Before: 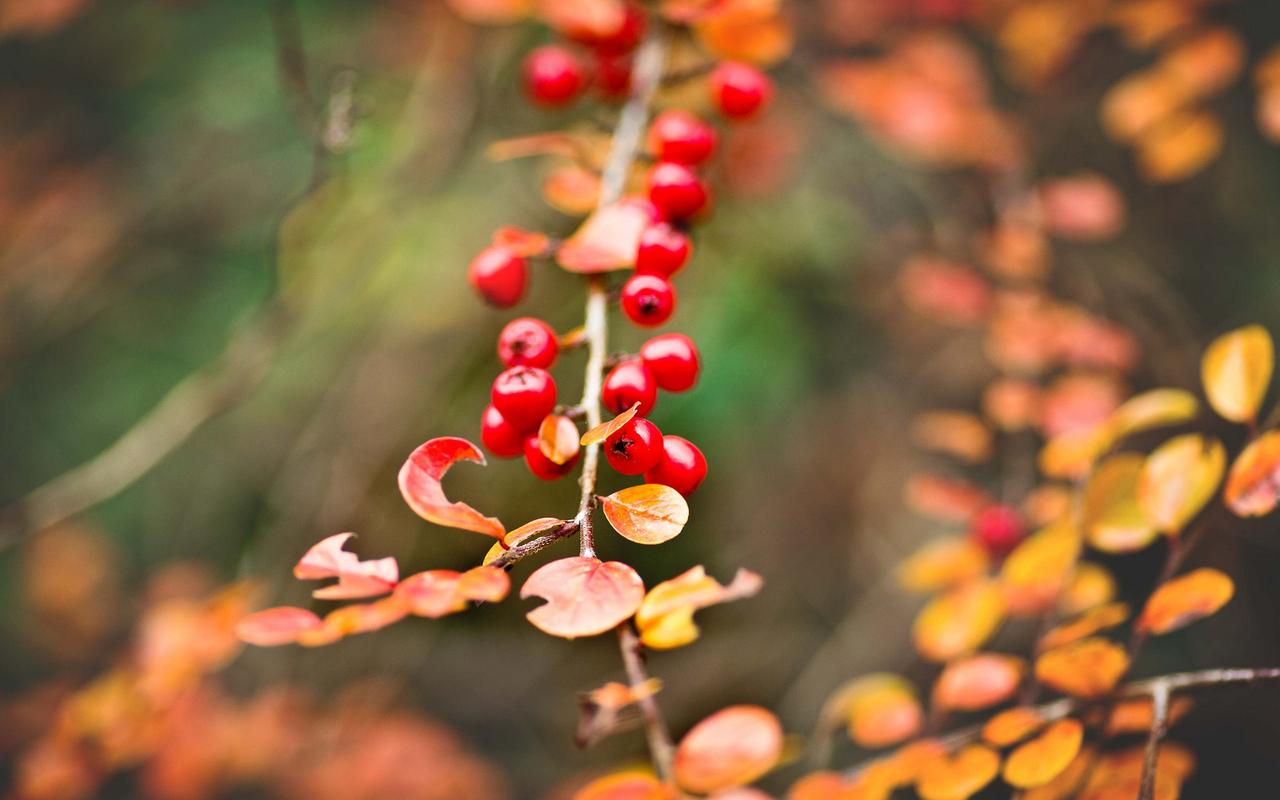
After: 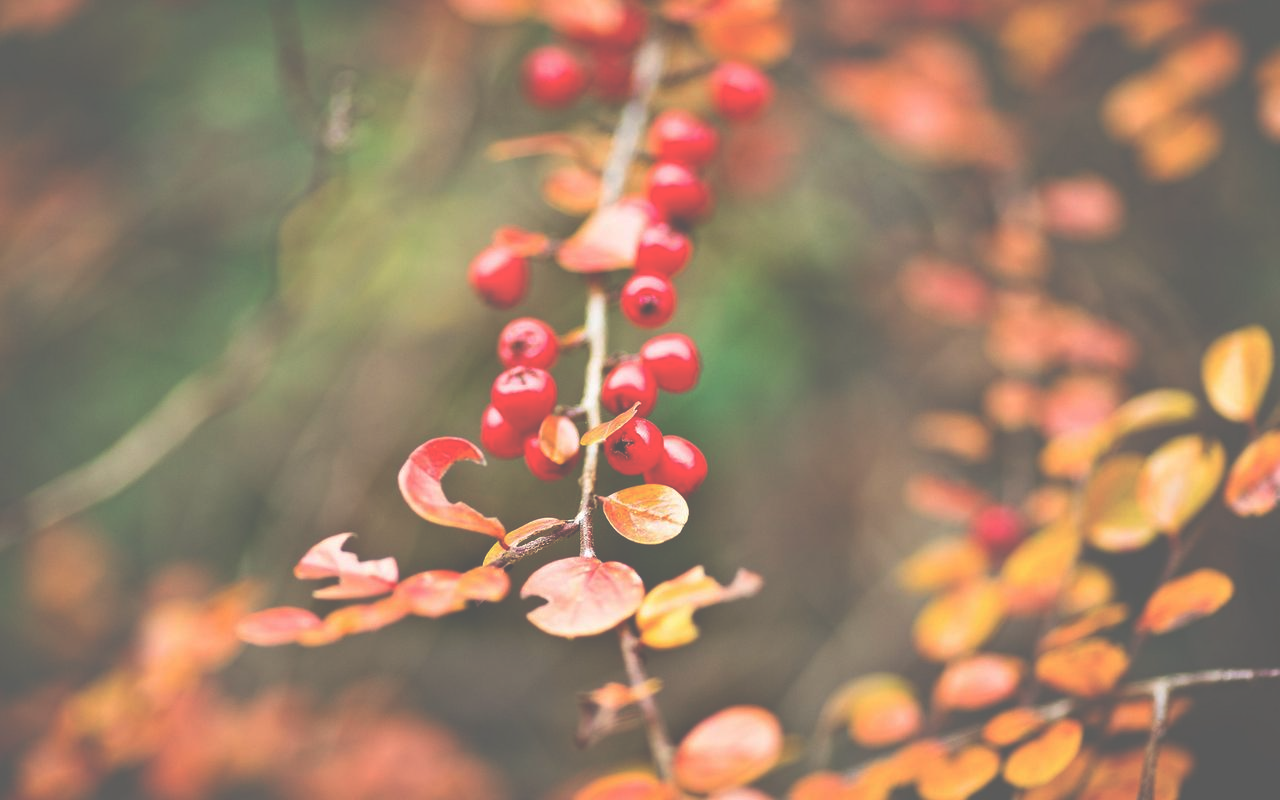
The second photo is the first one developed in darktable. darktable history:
exposure: black level correction -0.087, compensate highlight preservation false
